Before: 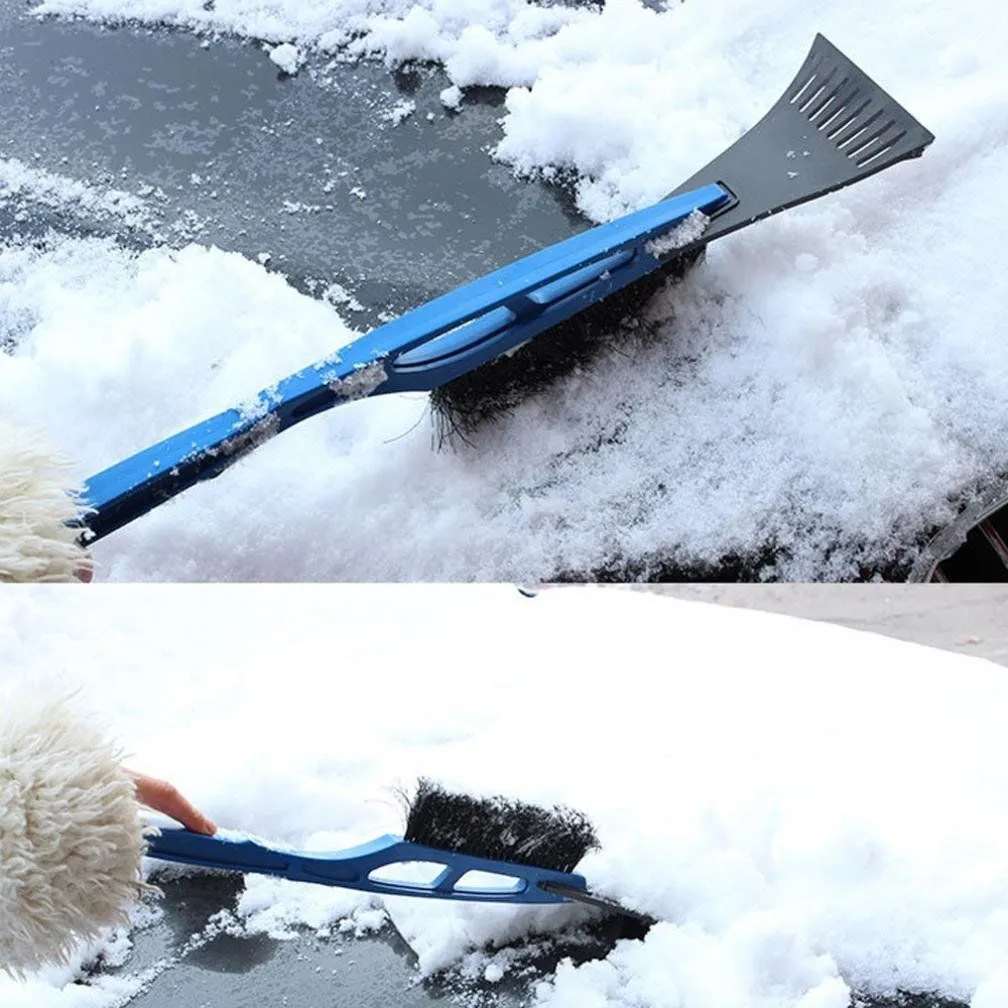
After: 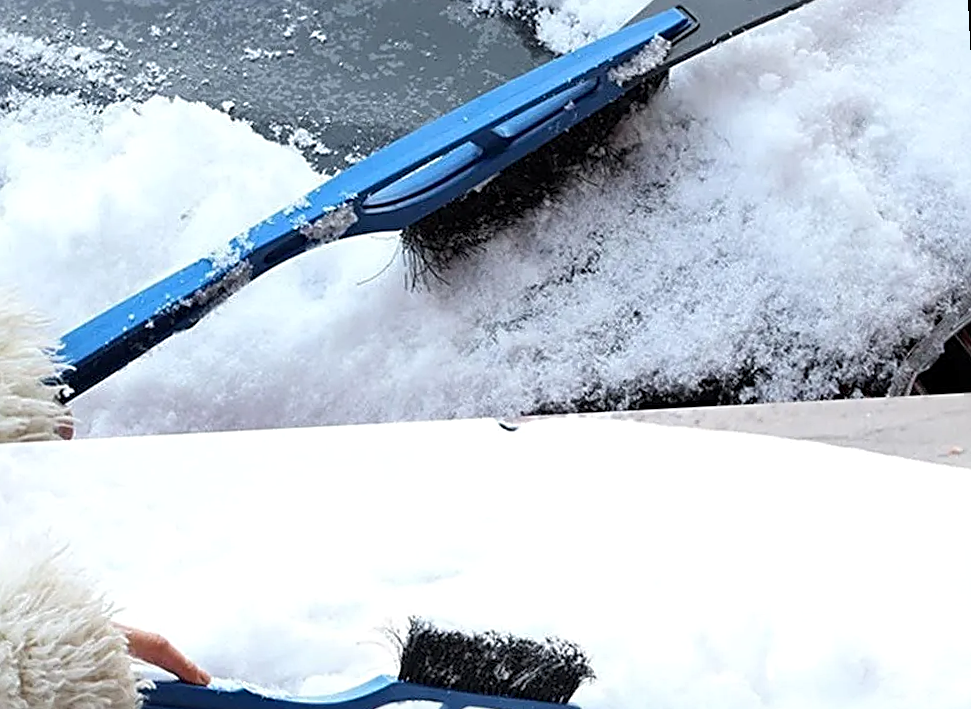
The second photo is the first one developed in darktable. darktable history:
sharpen: radius 2.531, amount 0.628
rotate and perspective: rotation -3°, crop left 0.031, crop right 0.968, crop top 0.07, crop bottom 0.93
local contrast: highlights 100%, shadows 100%, detail 120%, midtone range 0.2
crop and rotate: left 1.814%, top 12.818%, right 0.25%, bottom 9.225%
